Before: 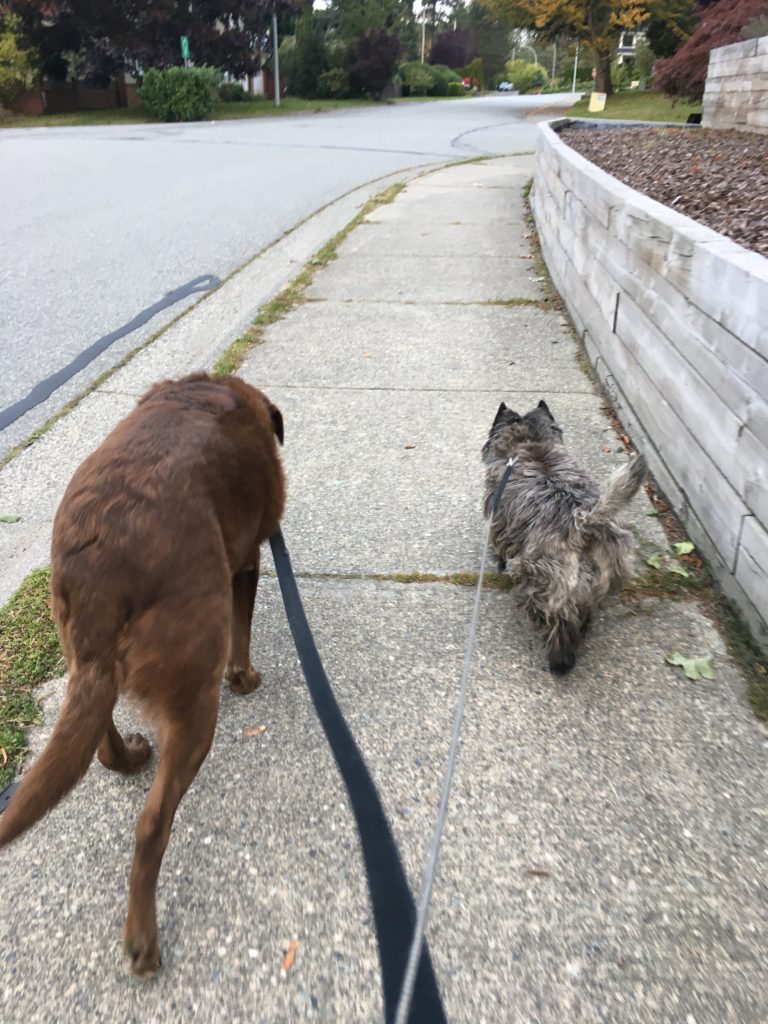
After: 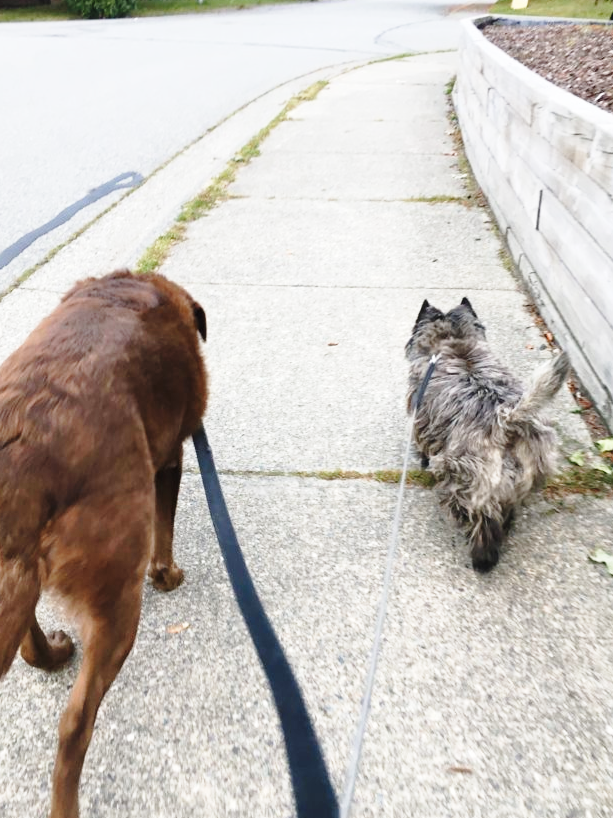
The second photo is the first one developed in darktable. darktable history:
base curve: curves: ch0 [(0, 0) (0.028, 0.03) (0.121, 0.232) (0.46, 0.748) (0.859, 0.968) (1, 1)], preserve colors none
crop and rotate: left 10.071%, top 10.071%, right 10.02%, bottom 10.02%
